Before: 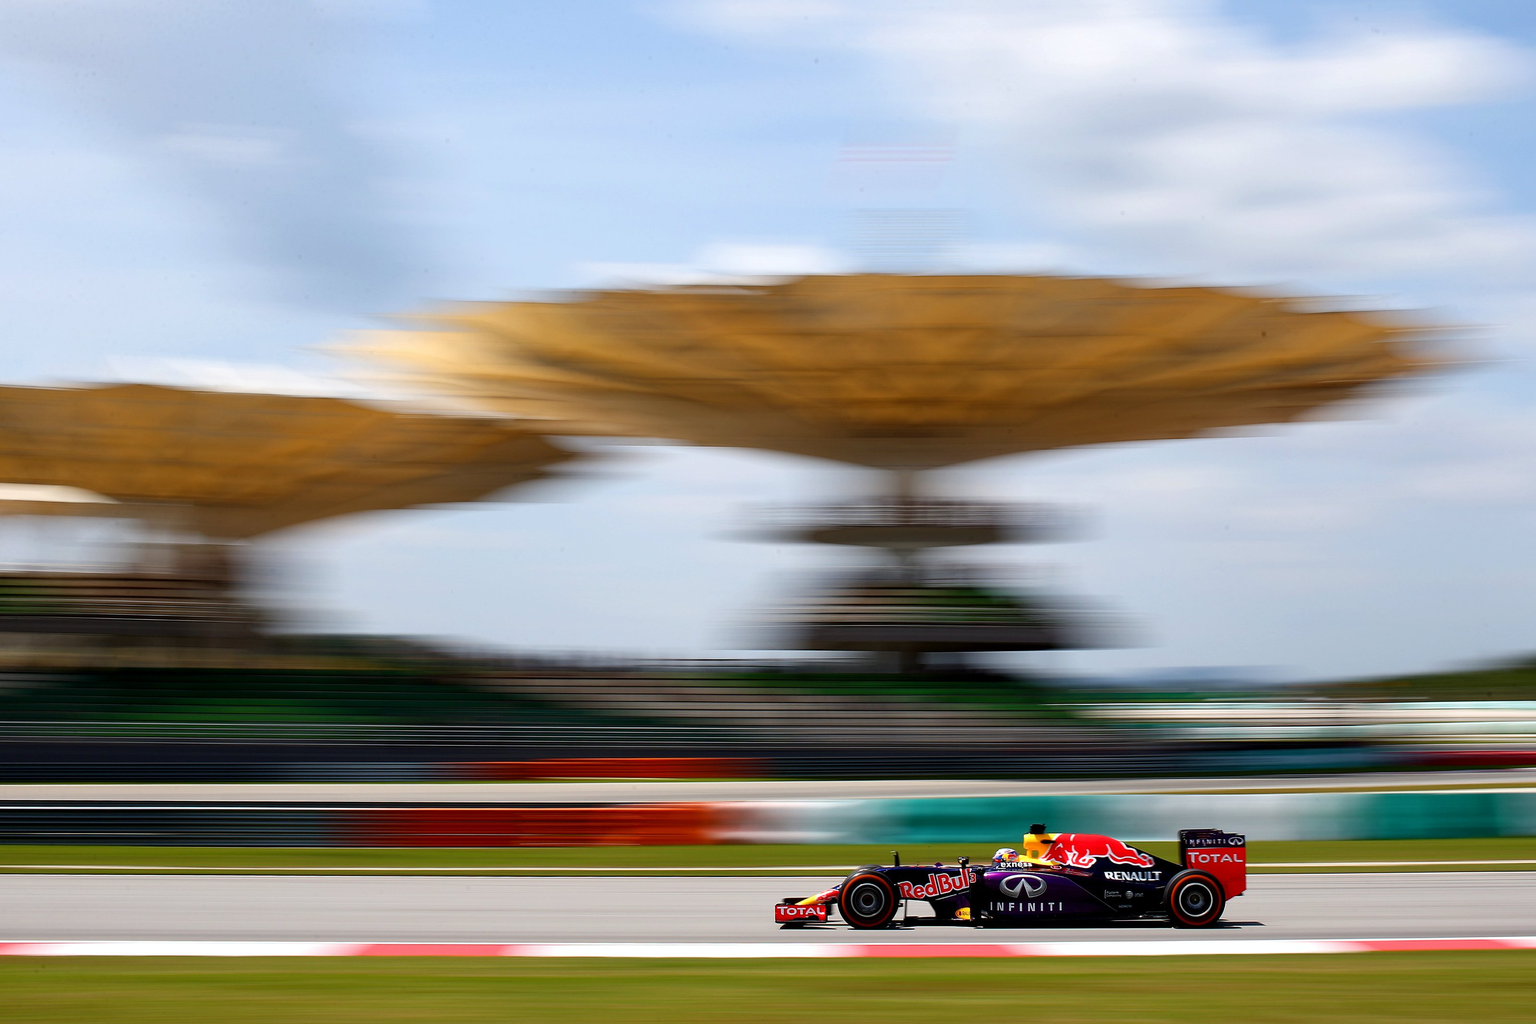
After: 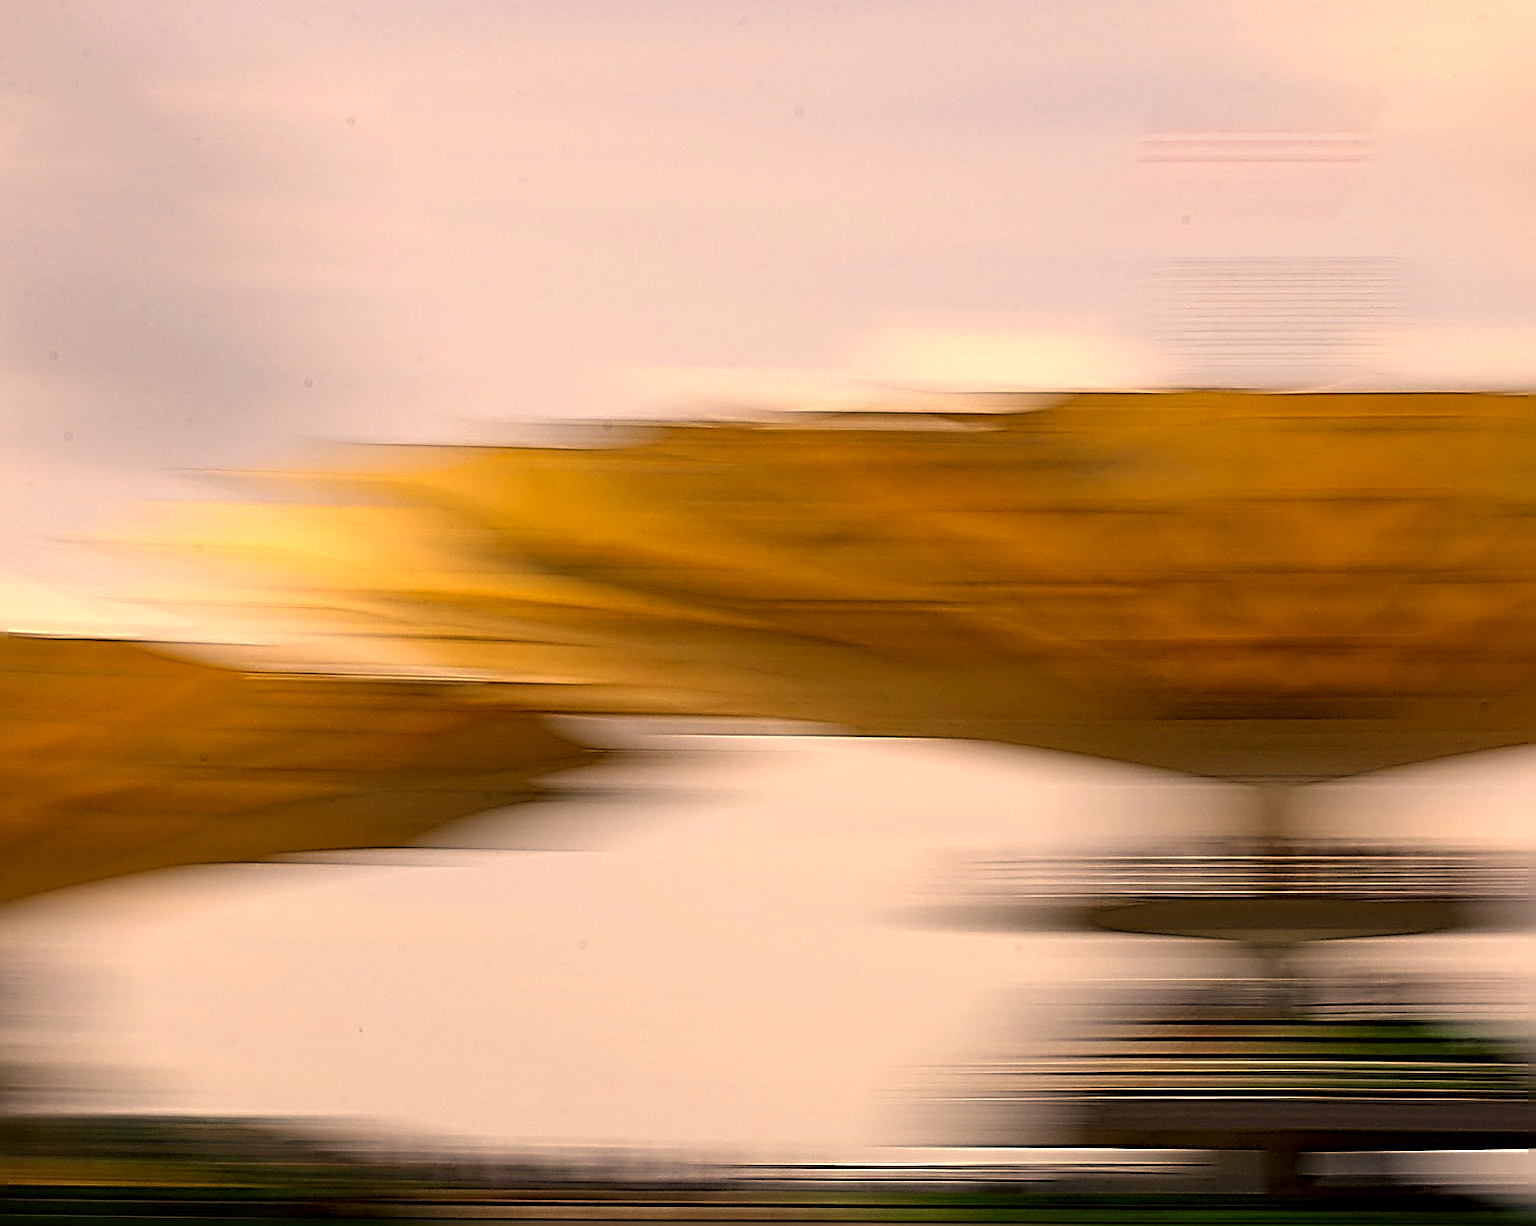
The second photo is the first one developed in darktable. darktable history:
local contrast: highlights 107%, shadows 98%, detail 120%, midtone range 0.2
crop: left 17.788%, top 7.893%, right 32.584%, bottom 32.643%
sharpen: radius 3.181, amount 1.724
color correction: highlights a* 18.37, highlights b* 35.08, shadows a* 1.85, shadows b* 6.1, saturation 1.03
